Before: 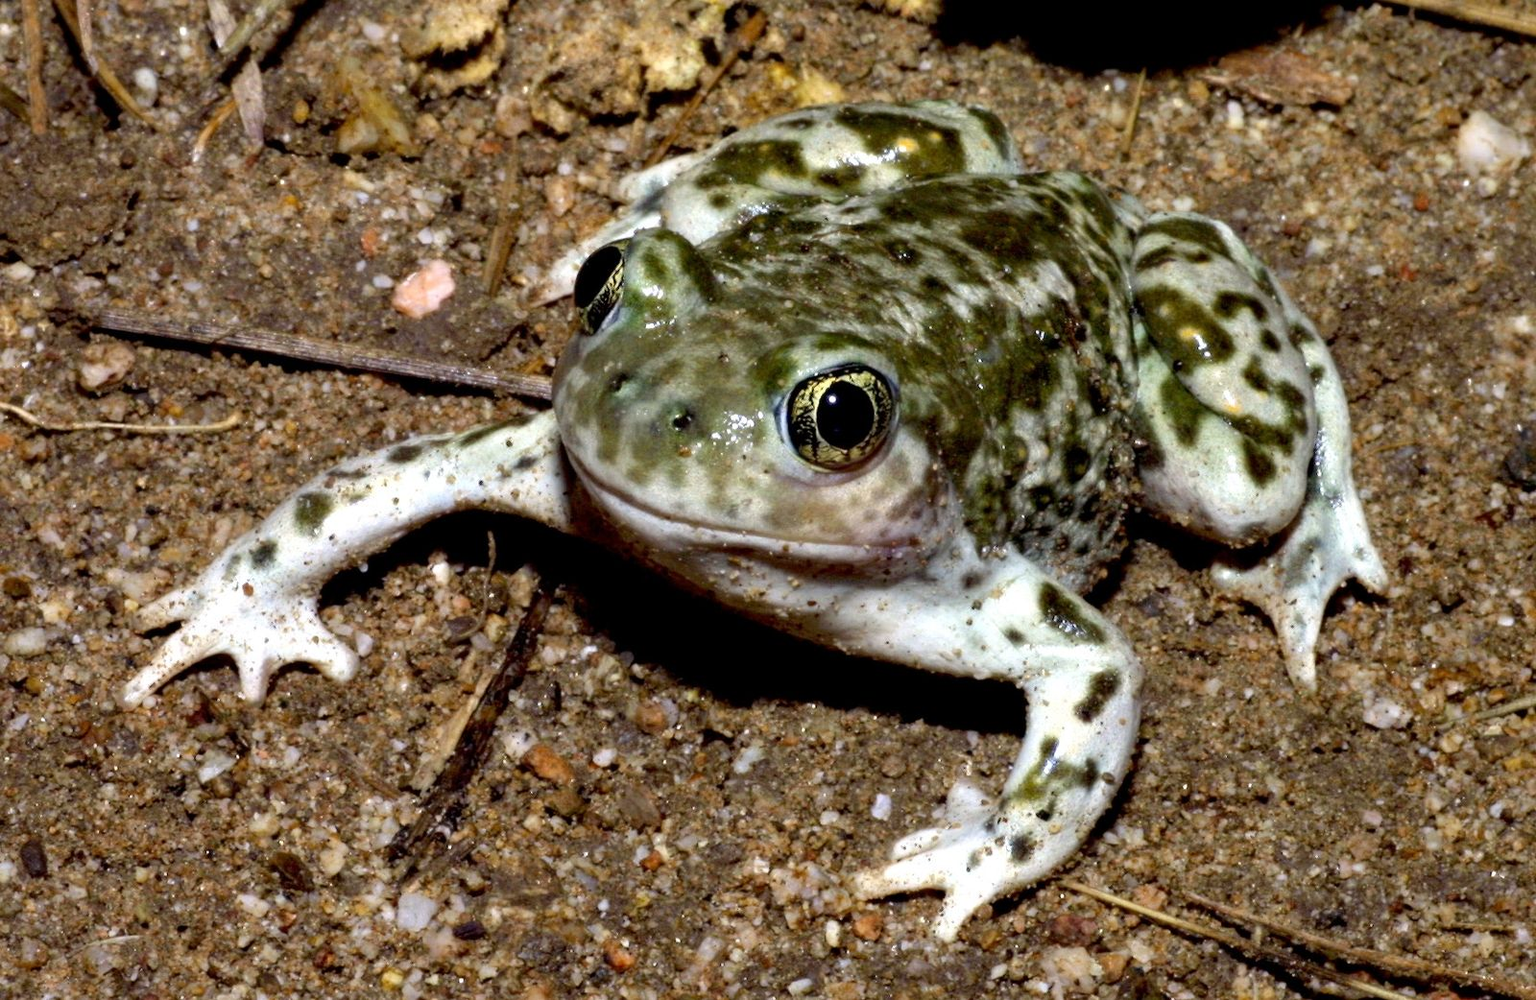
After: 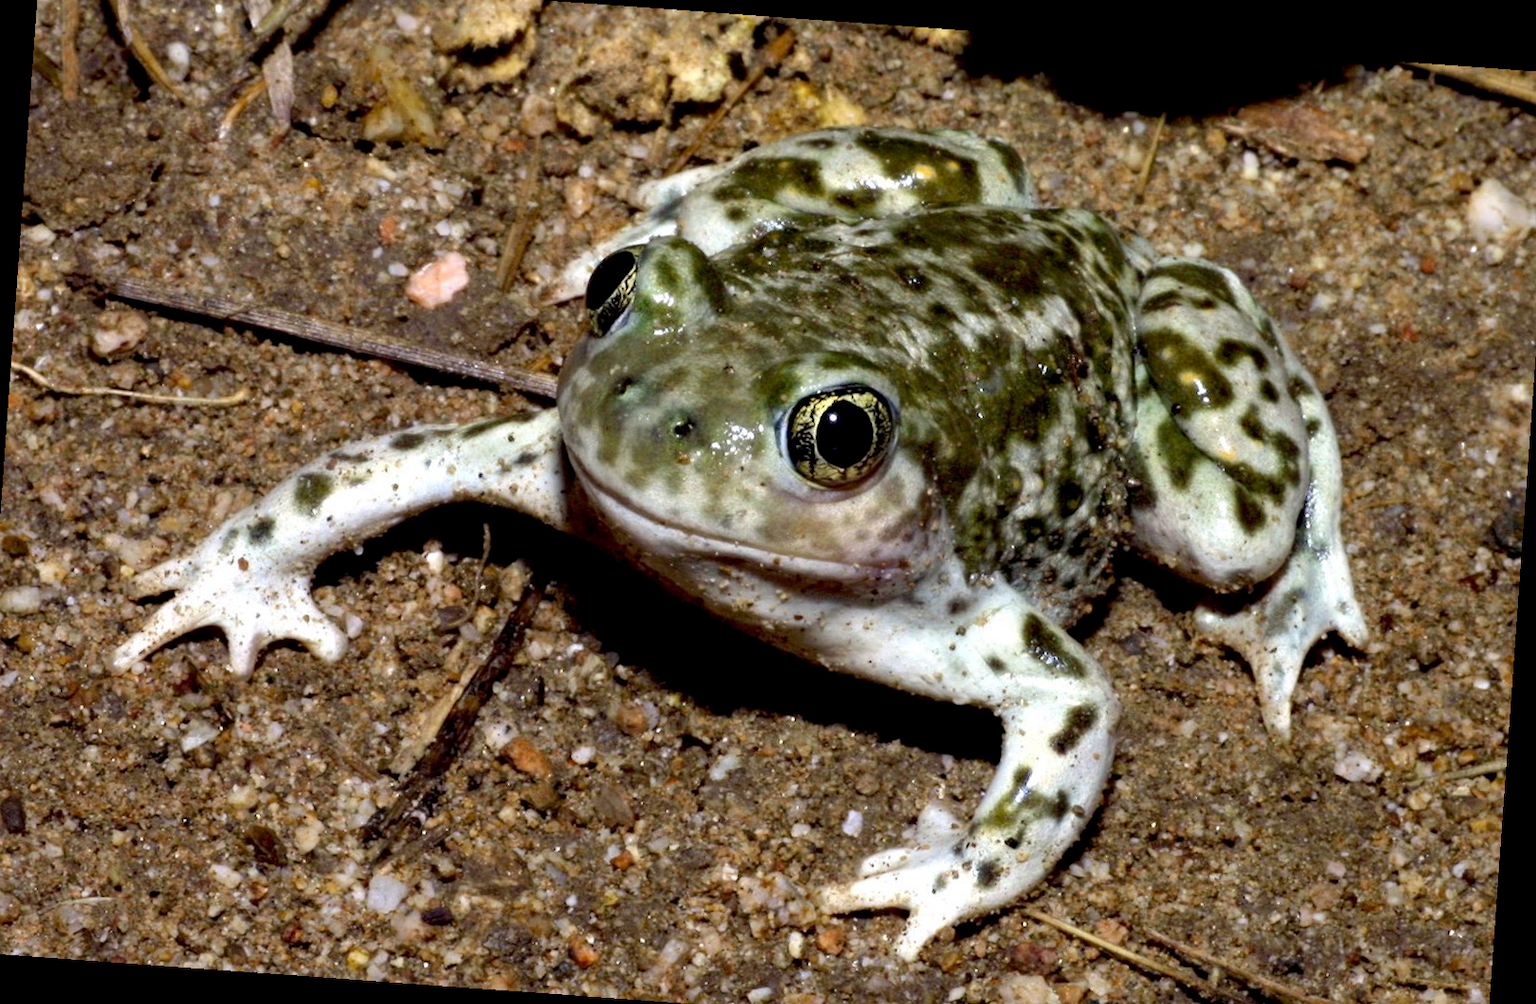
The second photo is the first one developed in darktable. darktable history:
rotate and perspective: rotation 4.1°, automatic cropping off
exposure: black level correction 0.001, compensate highlight preservation false
crop: left 1.964%, top 3.251%, right 1.122%, bottom 4.933%
